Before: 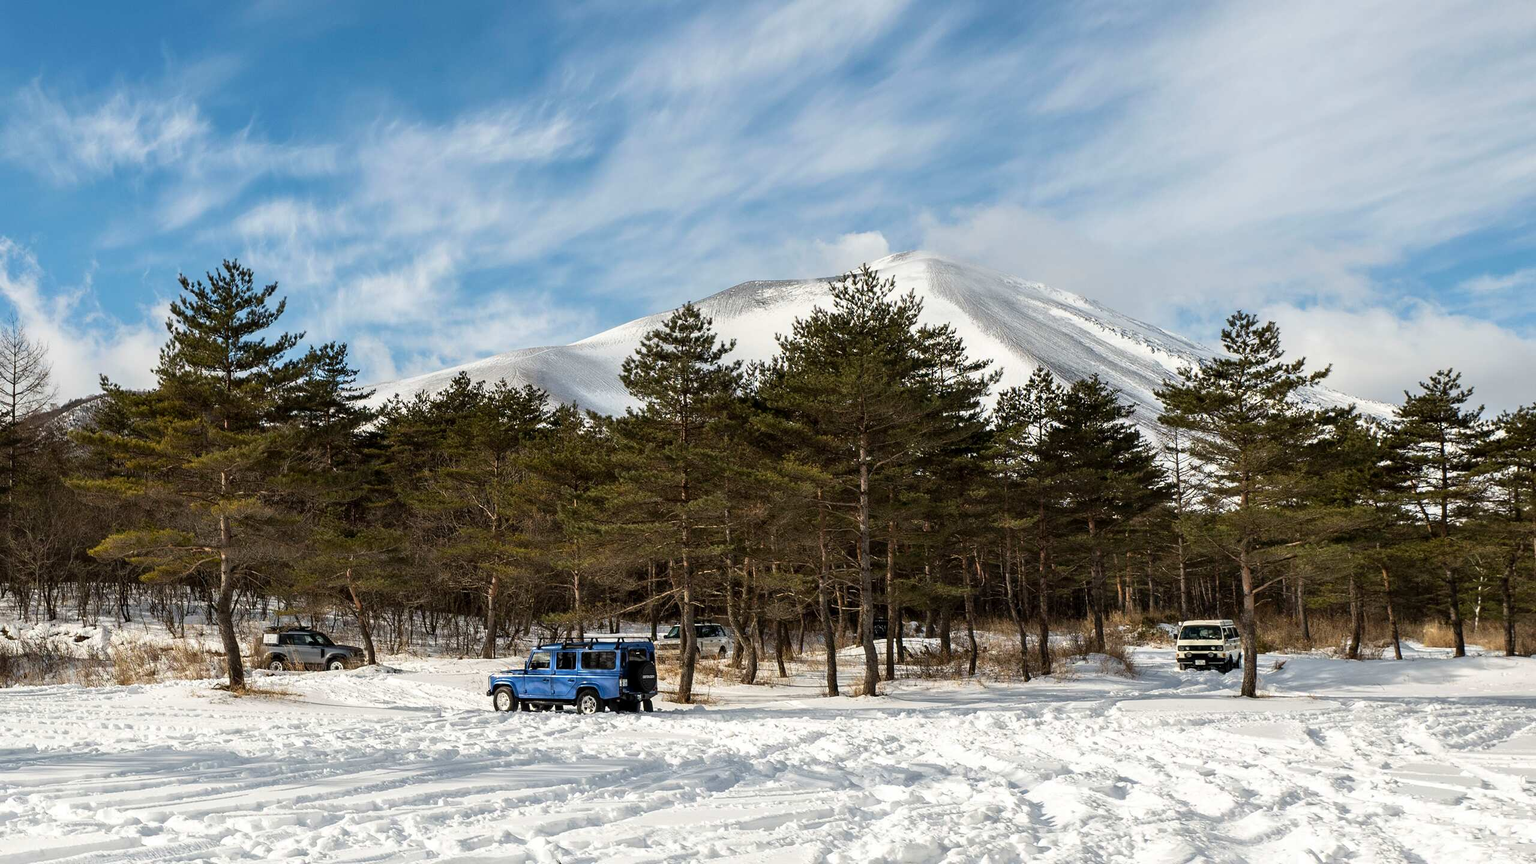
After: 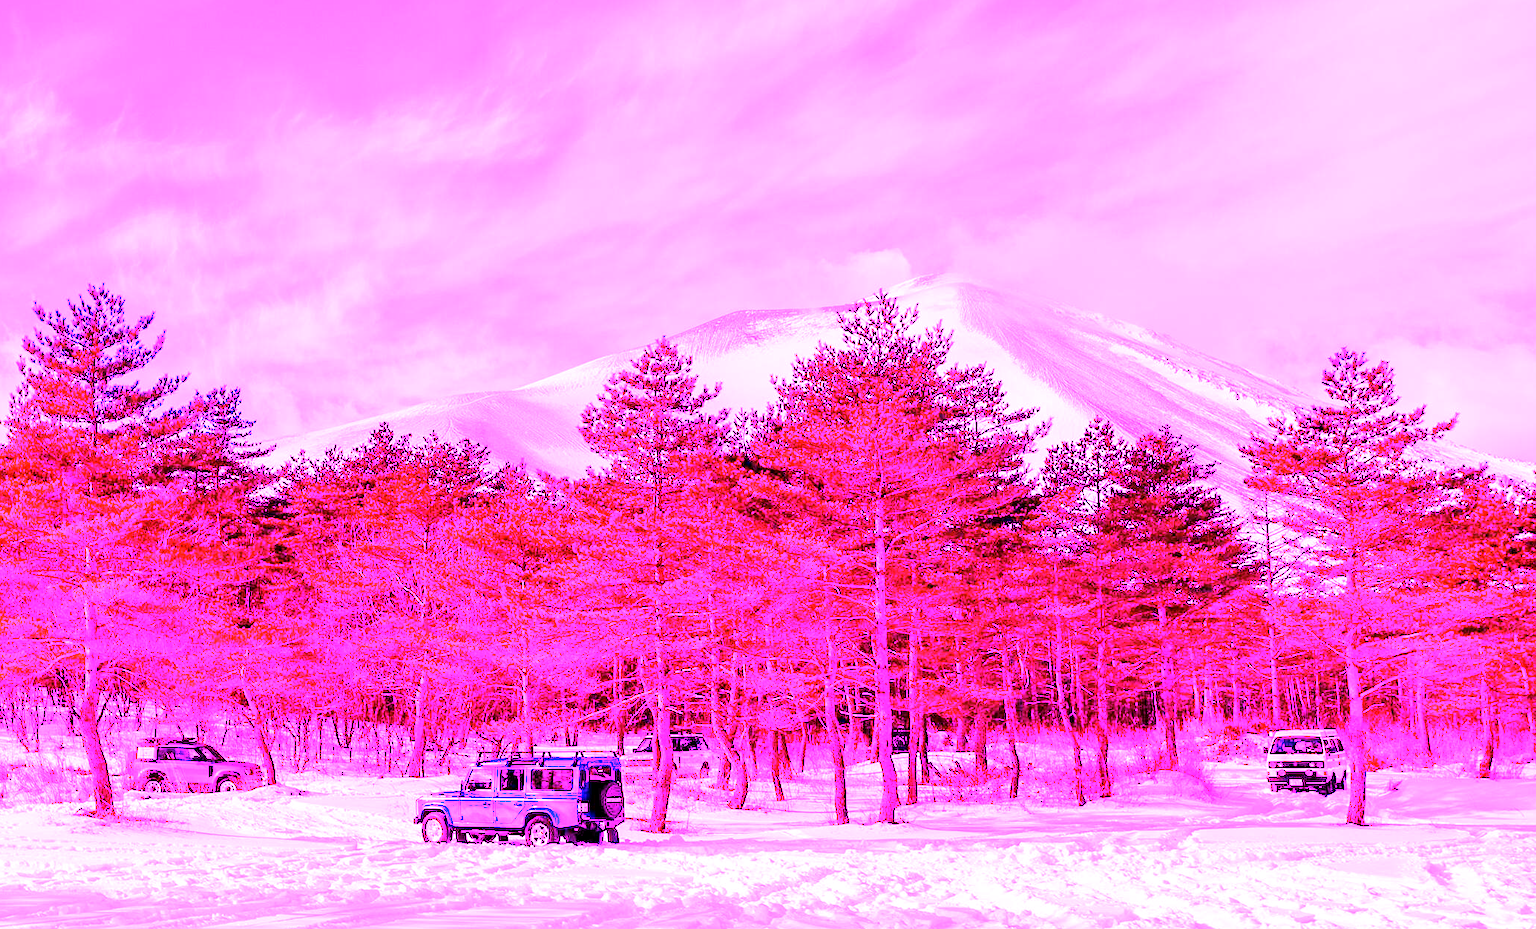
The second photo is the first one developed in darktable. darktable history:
crop: left 9.929%, top 3.475%, right 9.188%, bottom 9.529%
white balance: red 8, blue 8
